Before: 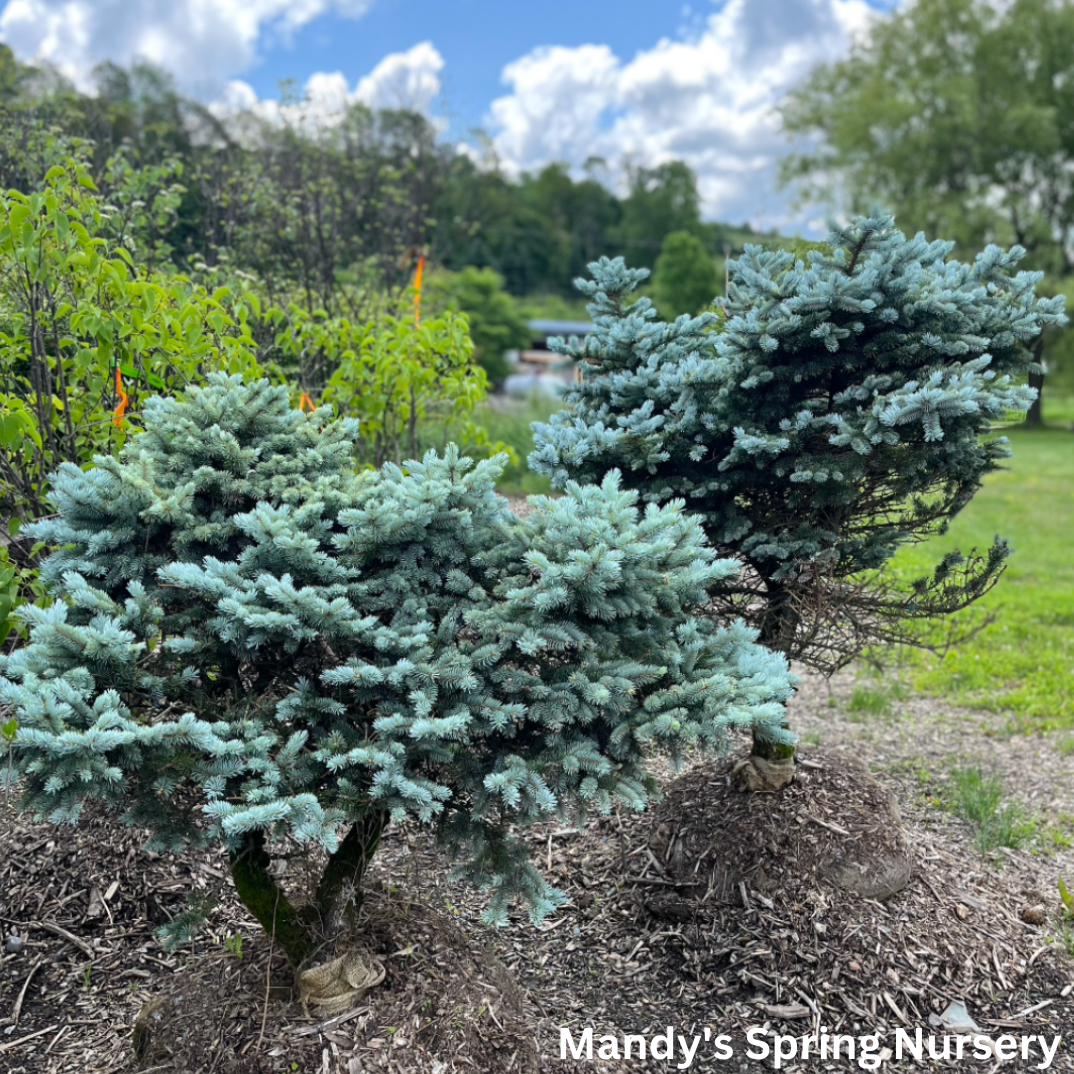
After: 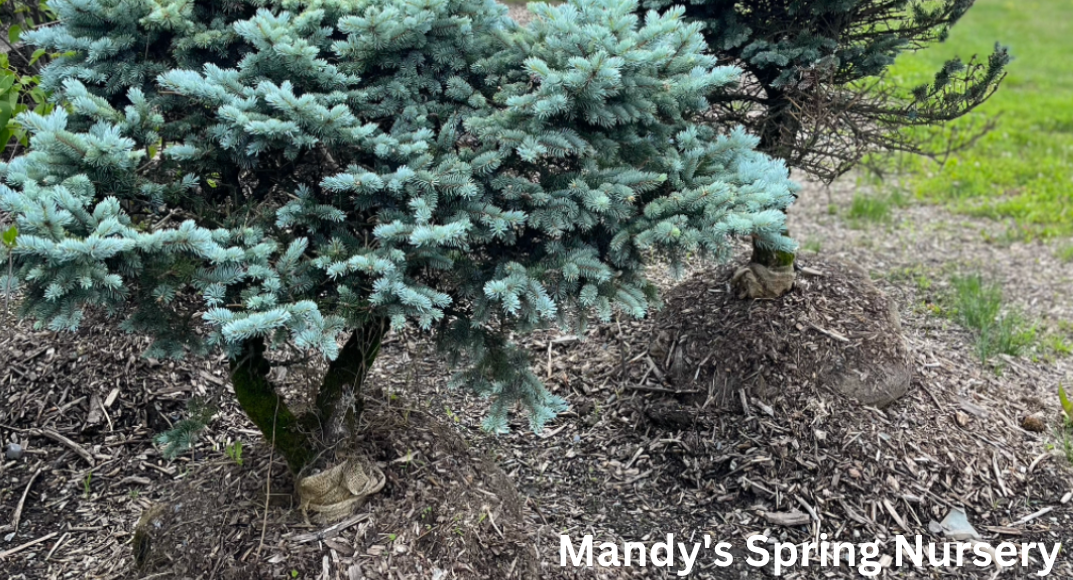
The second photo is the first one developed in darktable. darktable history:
crop and rotate: top 45.975%, right 0.028%
